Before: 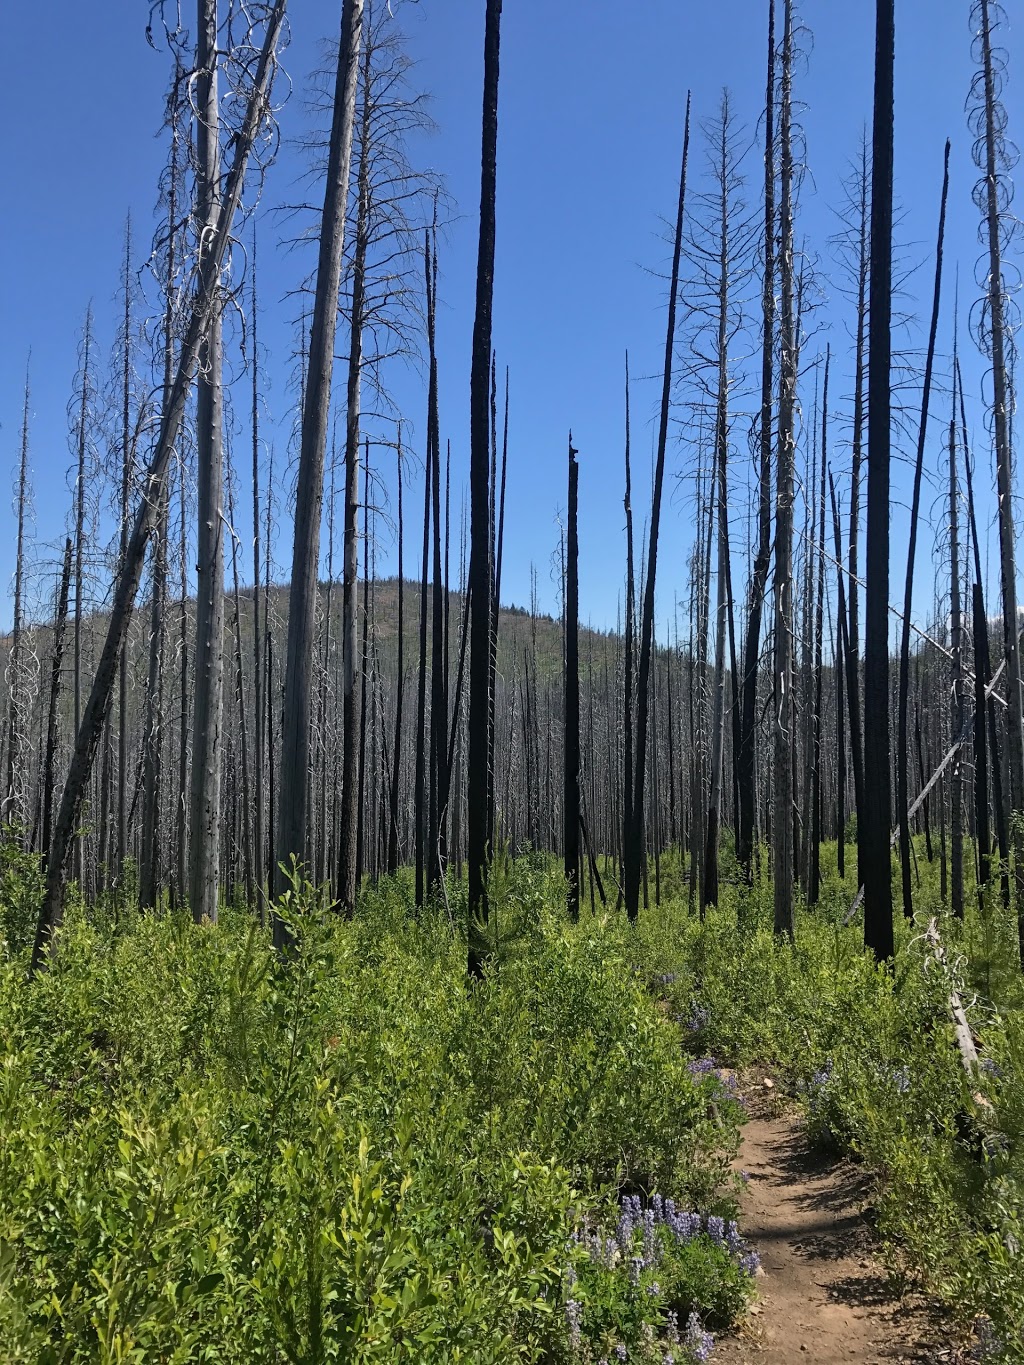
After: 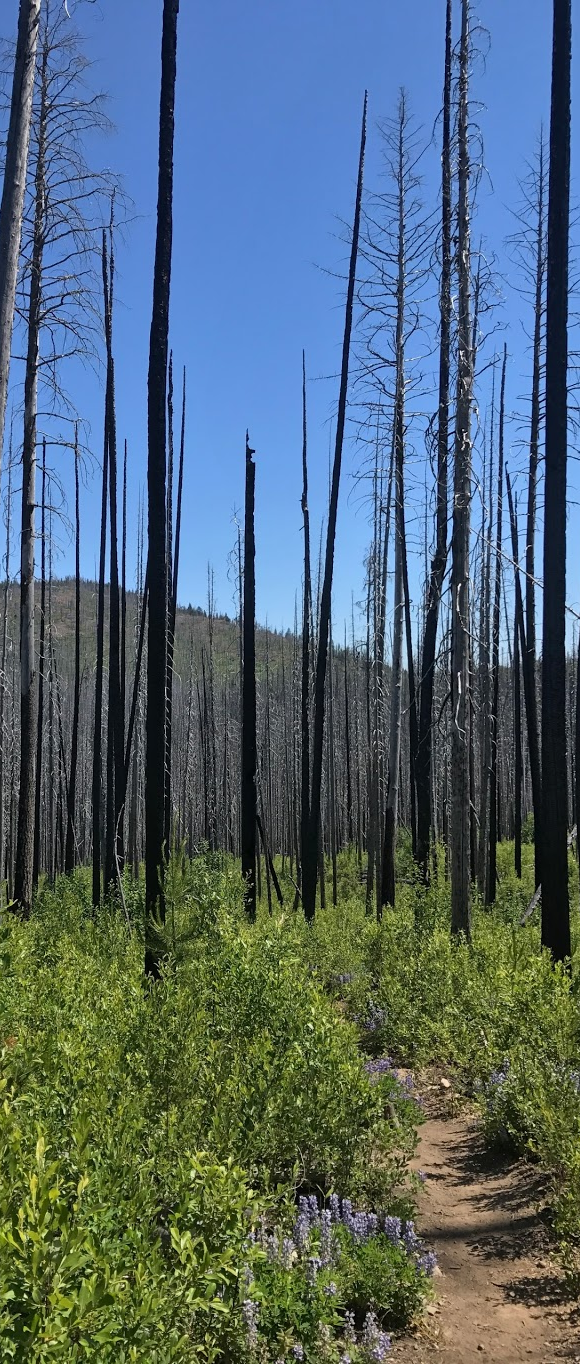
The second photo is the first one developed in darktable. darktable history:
crop: left 31.562%, top 0.008%, right 11.728%
shadows and highlights: shadows 18.06, highlights -83.3, soften with gaussian
